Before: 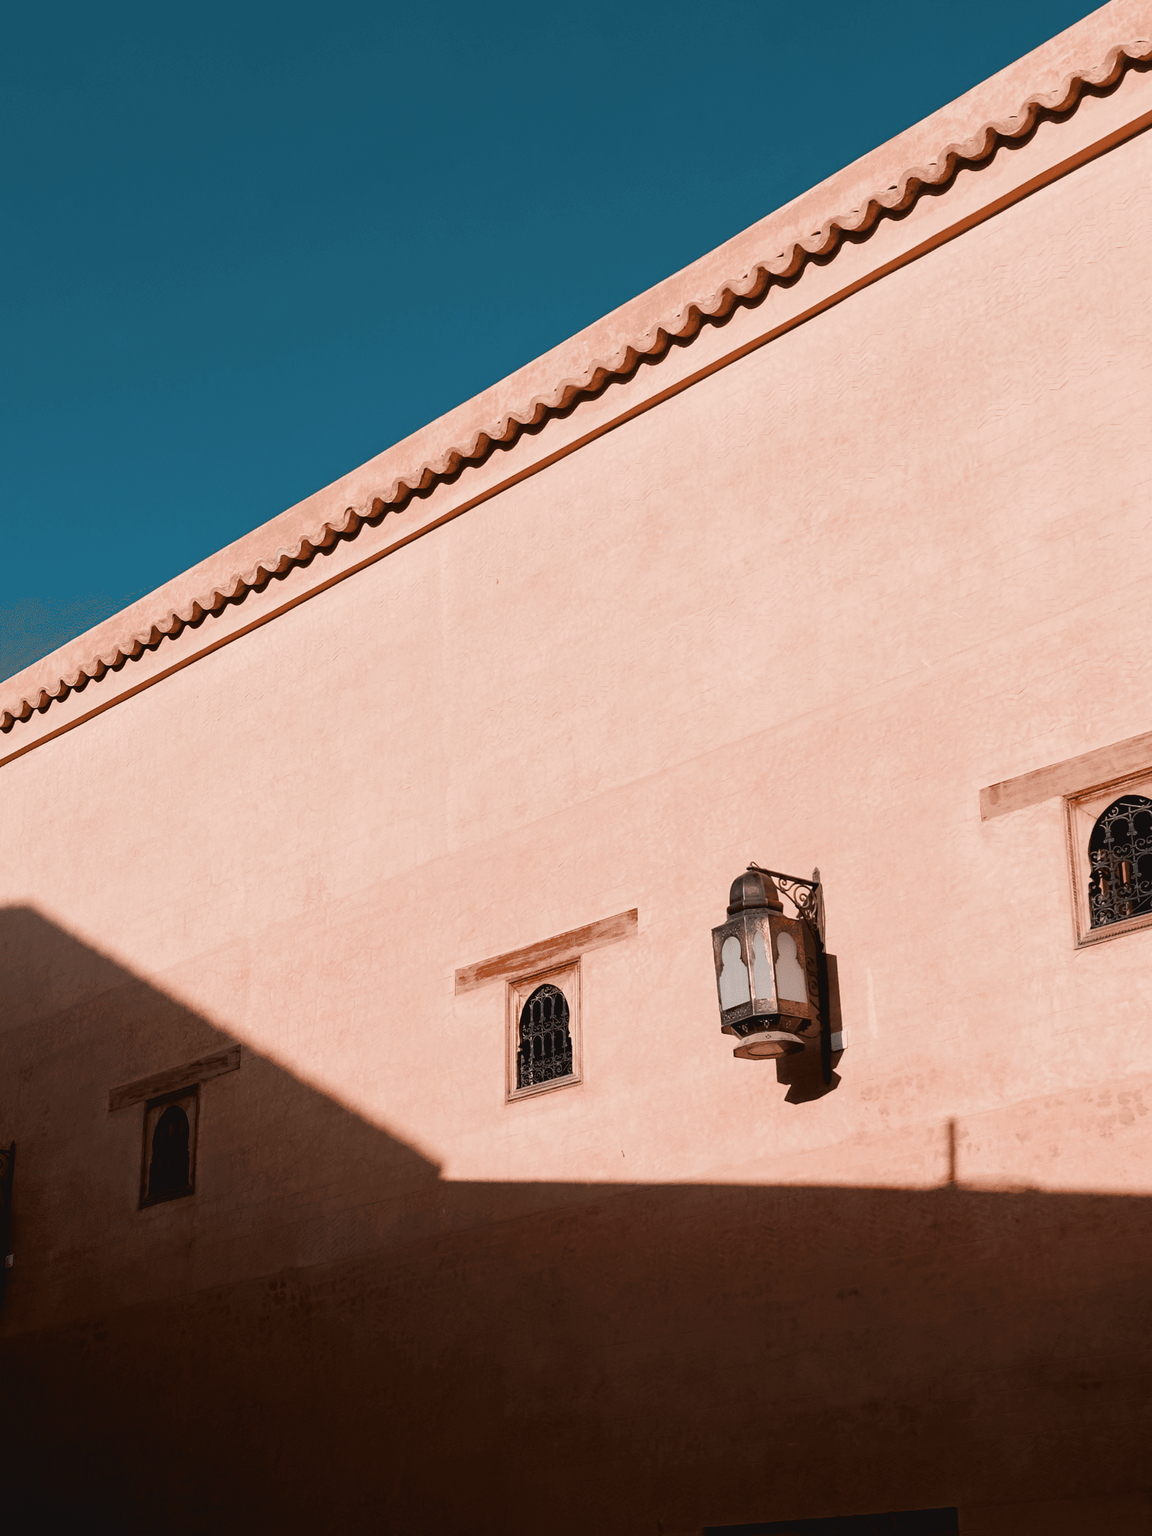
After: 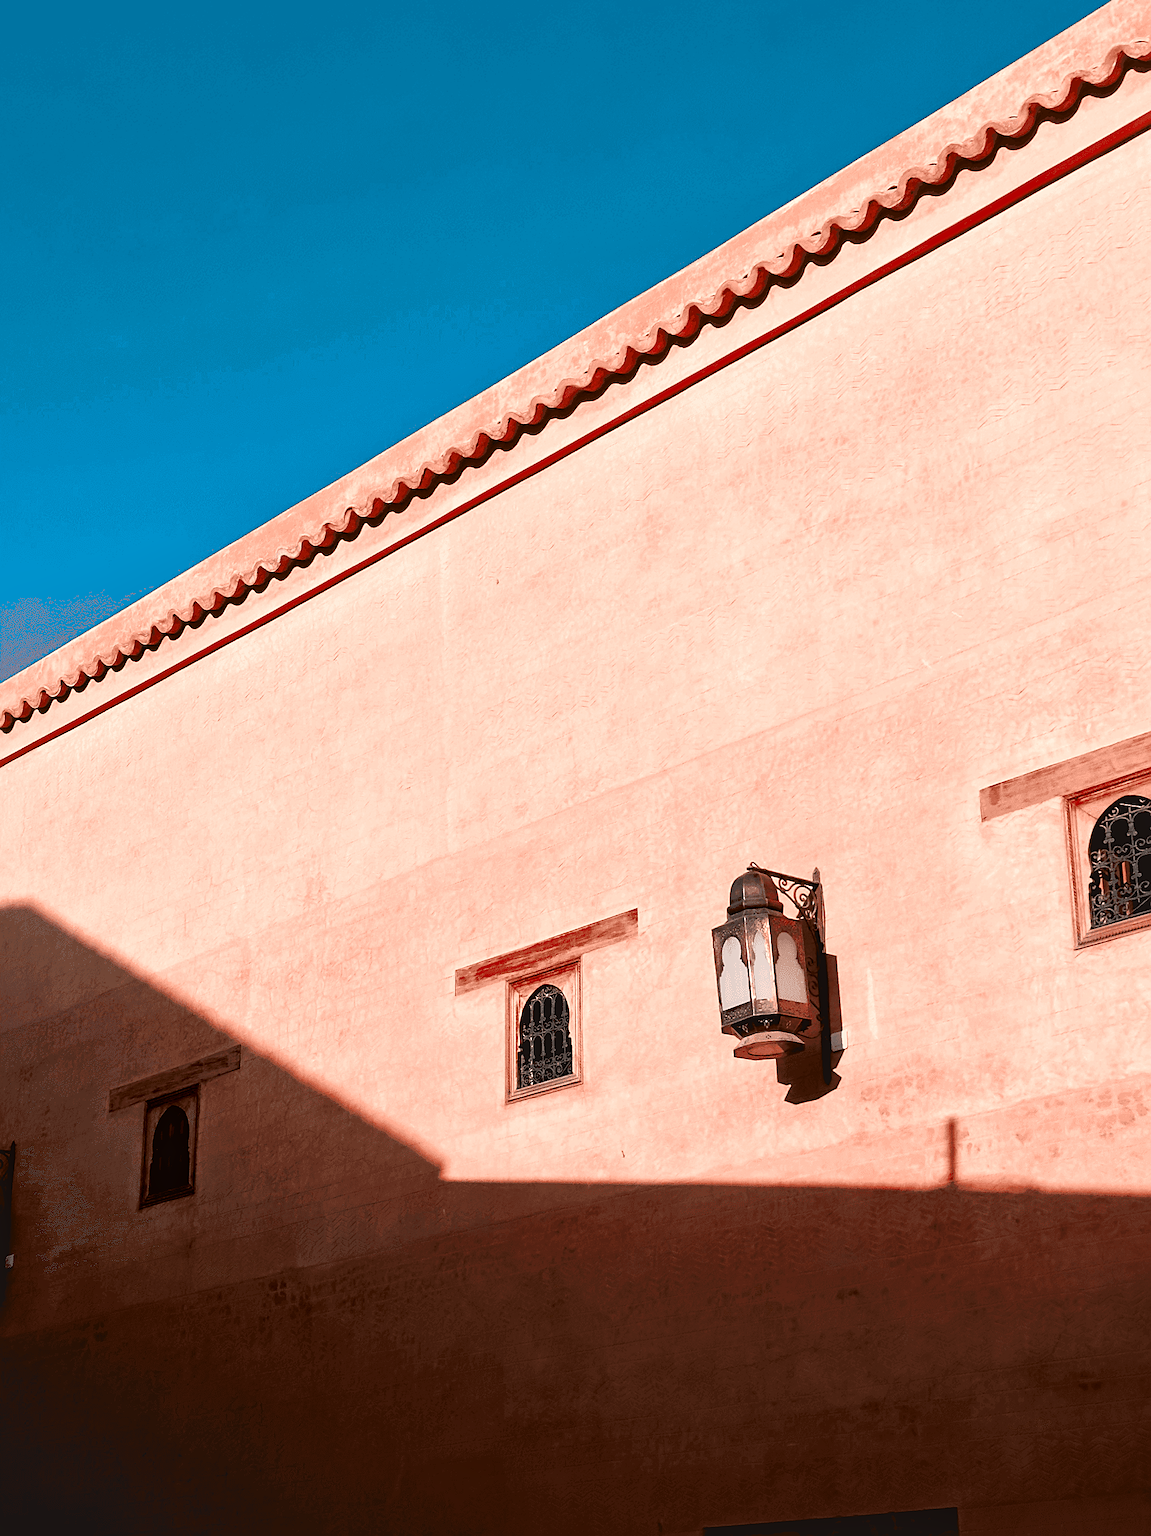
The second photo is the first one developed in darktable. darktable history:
sharpen: on, module defaults
exposure: black level correction 0, exposure 0.7 EV, compensate exposure bias true, compensate highlight preservation false
color zones: curves: ch0 [(0, 0.363) (0.128, 0.373) (0.25, 0.5) (0.402, 0.407) (0.521, 0.525) (0.63, 0.559) (0.729, 0.662) (0.867, 0.471)]; ch1 [(0, 0.515) (0.136, 0.618) (0.25, 0.5) (0.378, 0) (0.516, 0) (0.622, 0.593) (0.737, 0.819) (0.87, 0.593)]; ch2 [(0, 0.529) (0.128, 0.471) (0.282, 0.451) (0.386, 0.662) (0.516, 0.525) (0.633, 0.554) (0.75, 0.62) (0.875, 0.441)]
local contrast: mode bilateral grid, contrast 25, coarseness 60, detail 151%, midtone range 0.2
